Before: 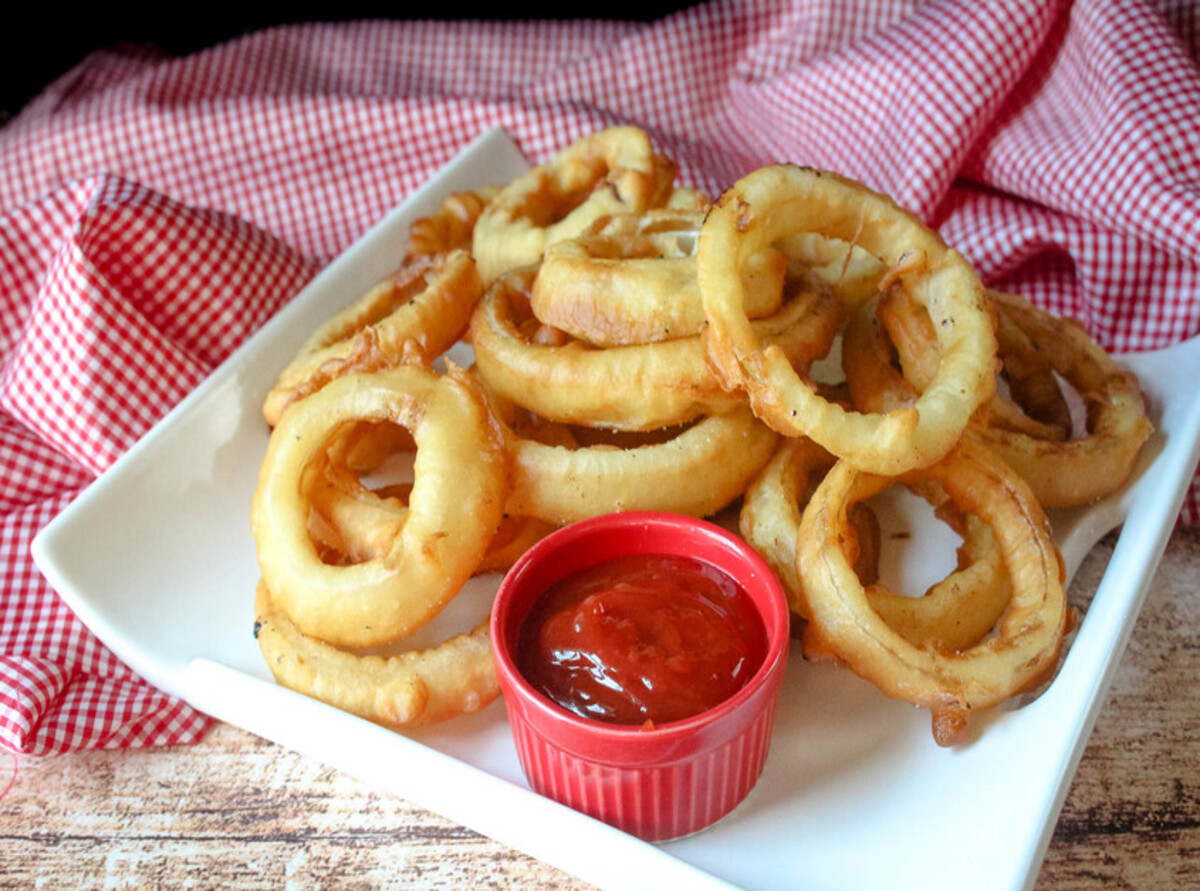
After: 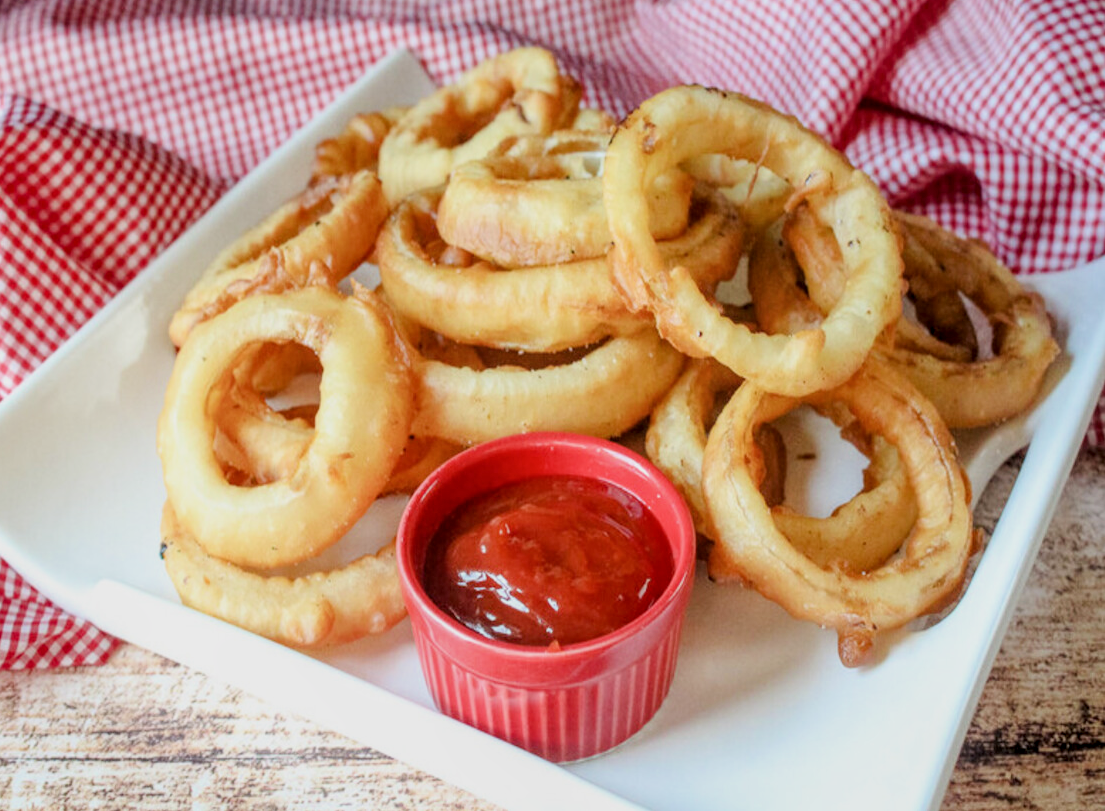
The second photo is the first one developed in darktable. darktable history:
local contrast: on, module defaults
crop and rotate: left 7.896%, top 8.918%
exposure: black level correction 0.001, exposure 0.5 EV, compensate highlight preservation false
contrast brightness saturation: saturation -0.052
filmic rgb: black relative exposure -7.65 EV, white relative exposure 4.56 EV, hardness 3.61
